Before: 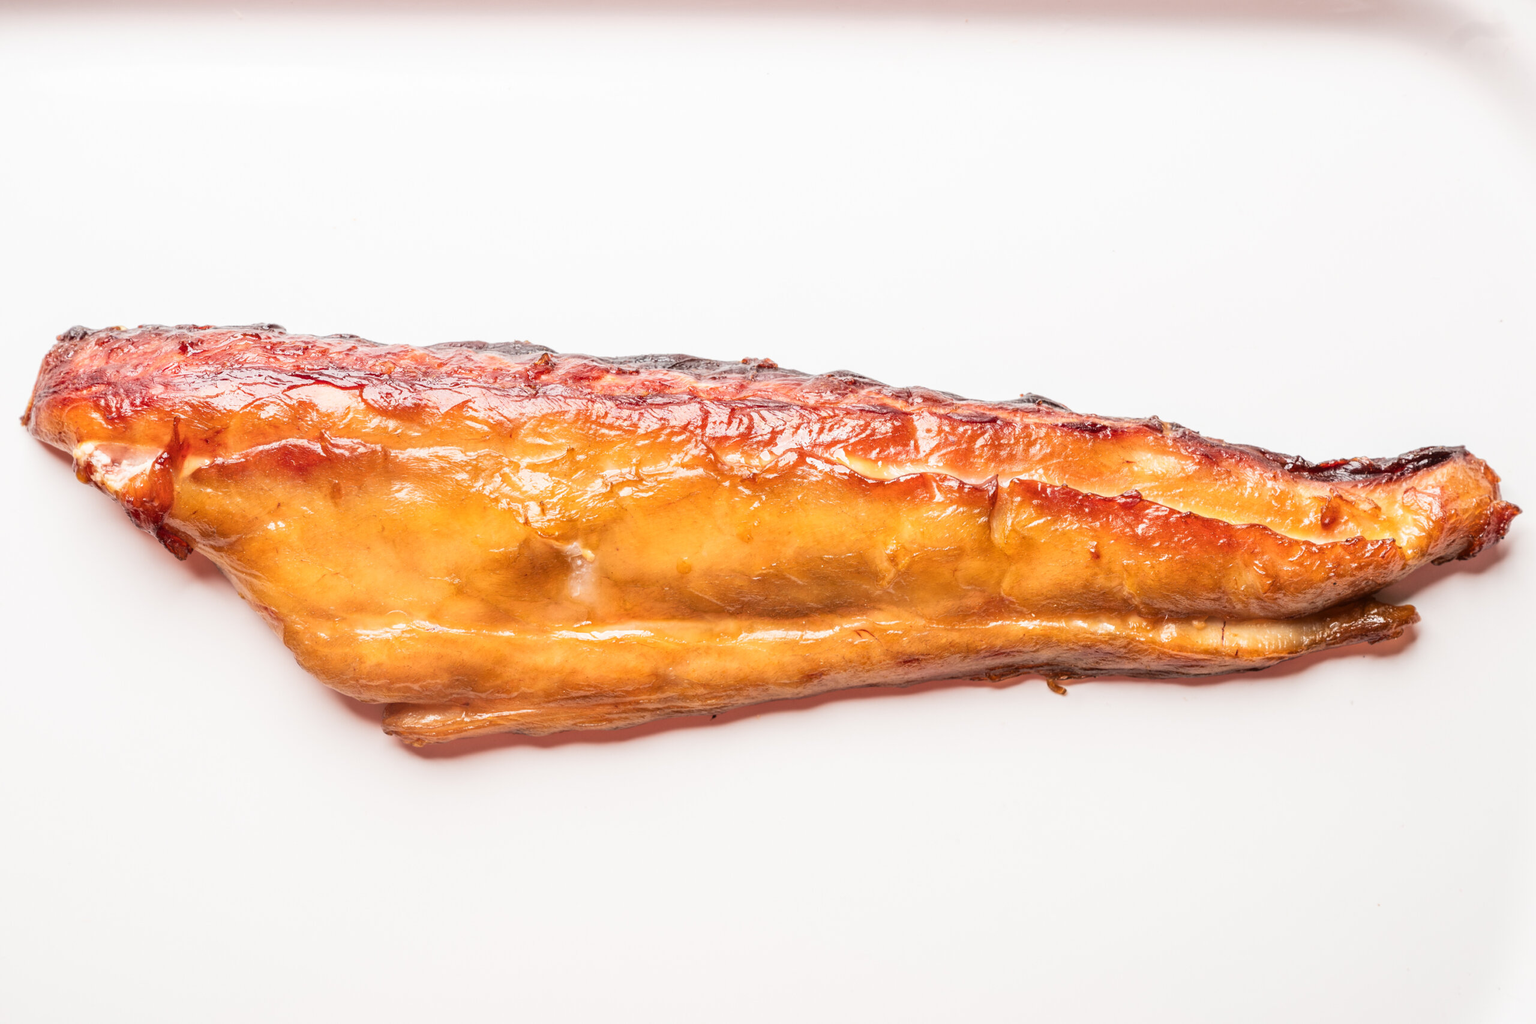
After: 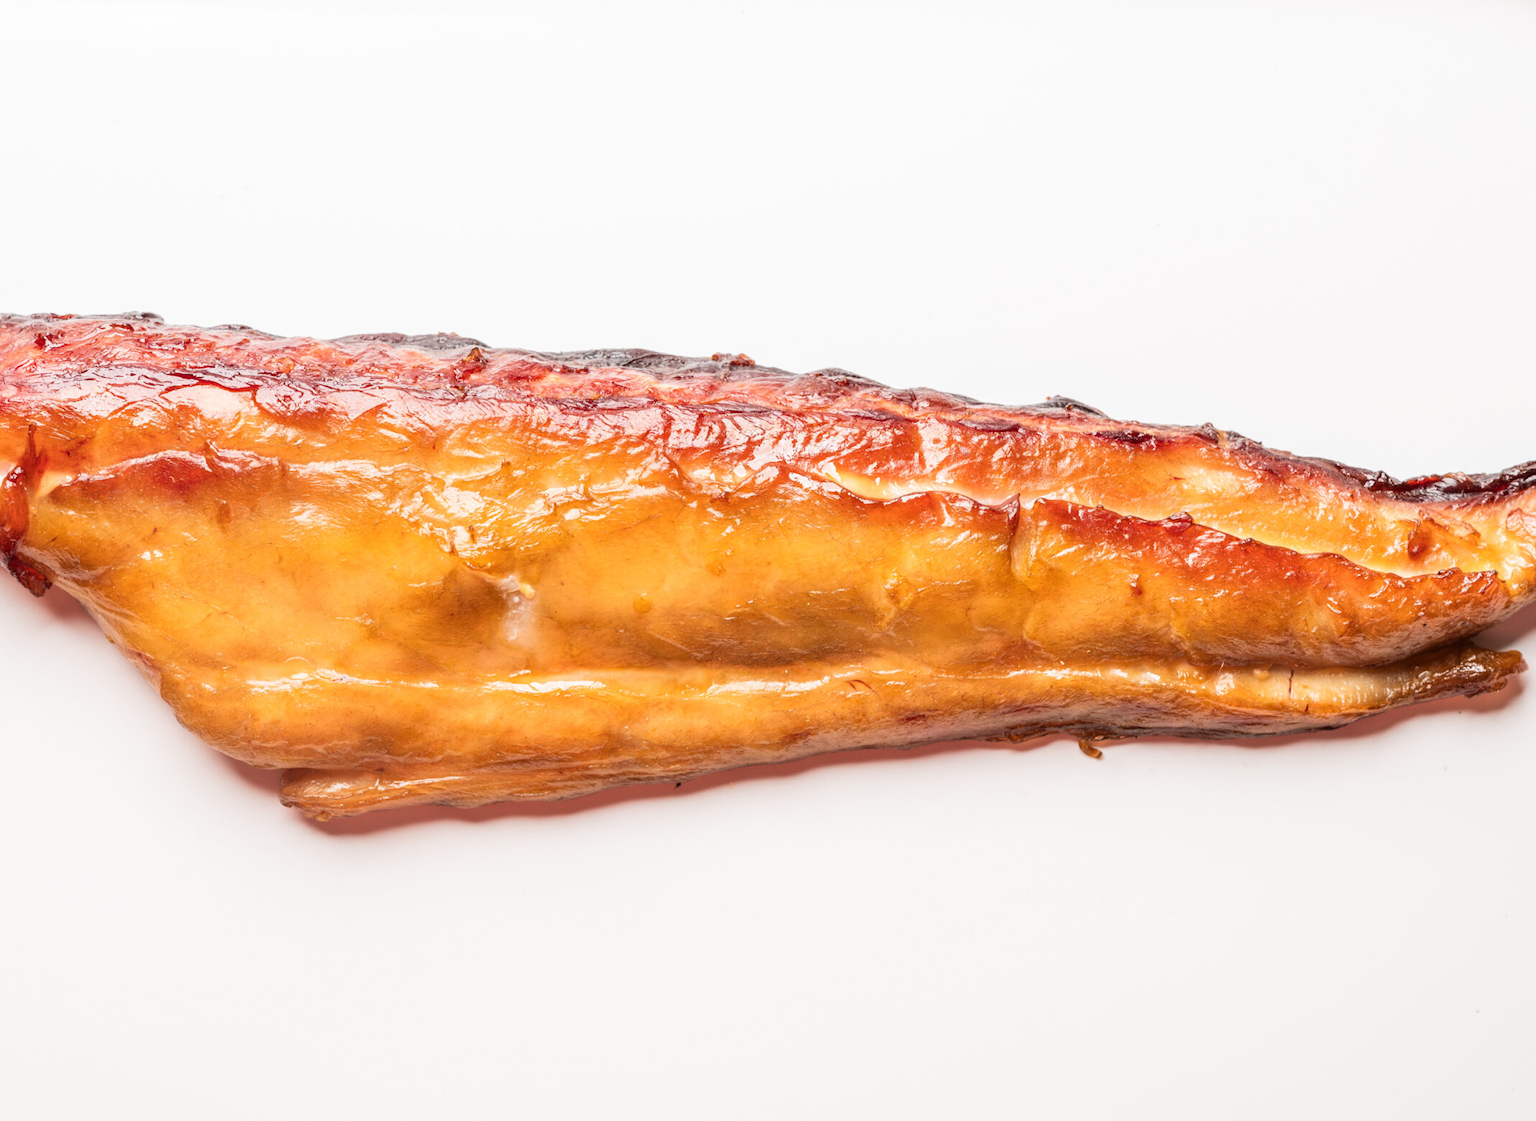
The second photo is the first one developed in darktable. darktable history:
crop: left 9.771%, top 6.271%, right 7.065%, bottom 2.579%
